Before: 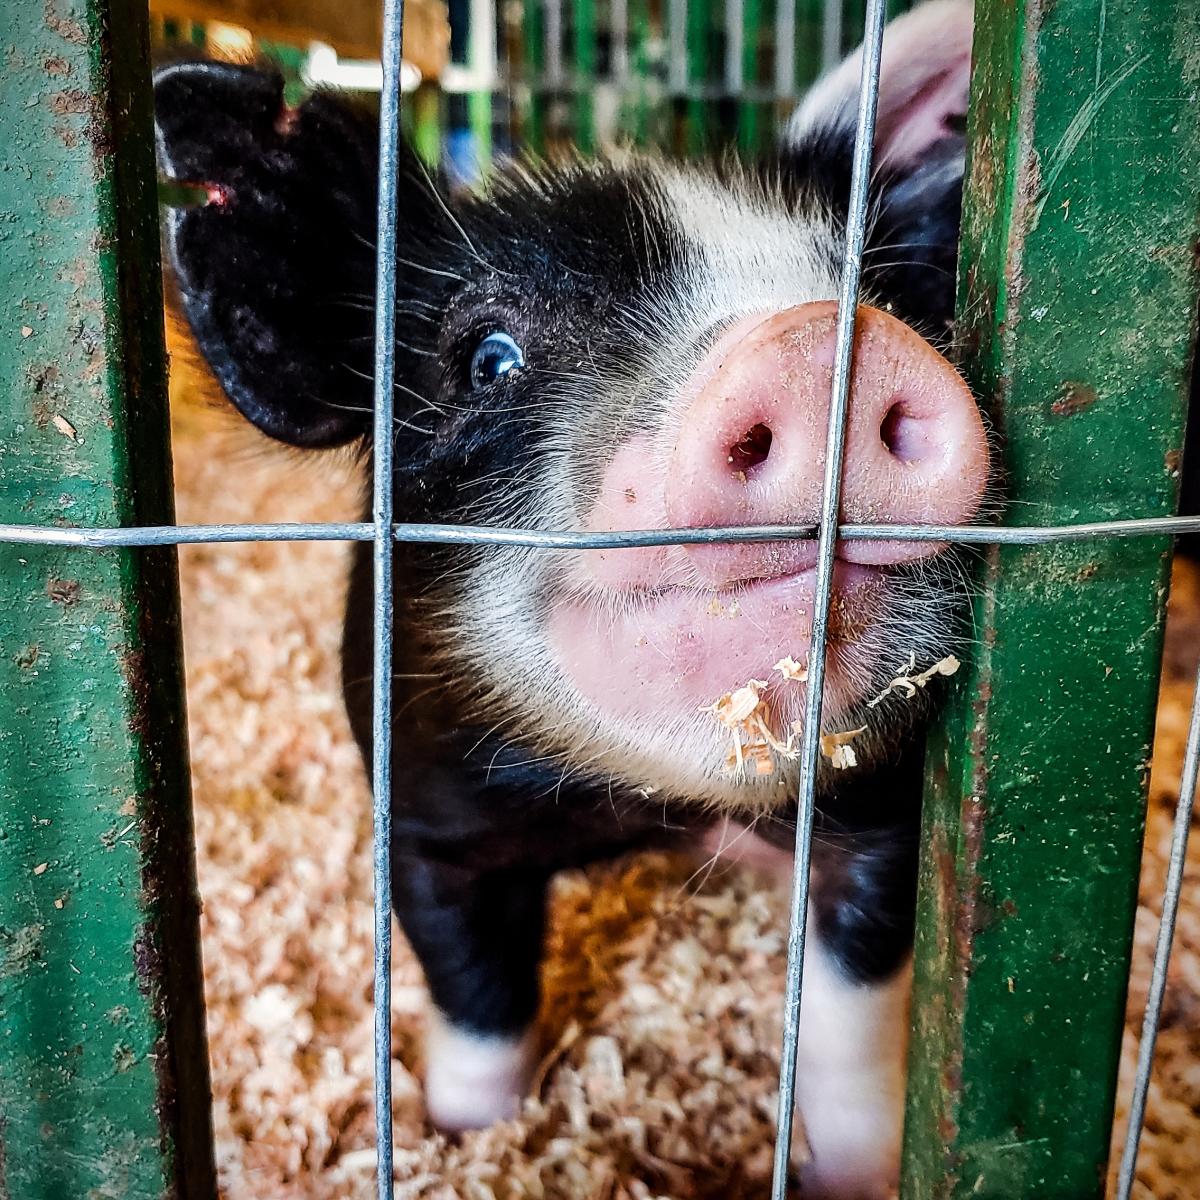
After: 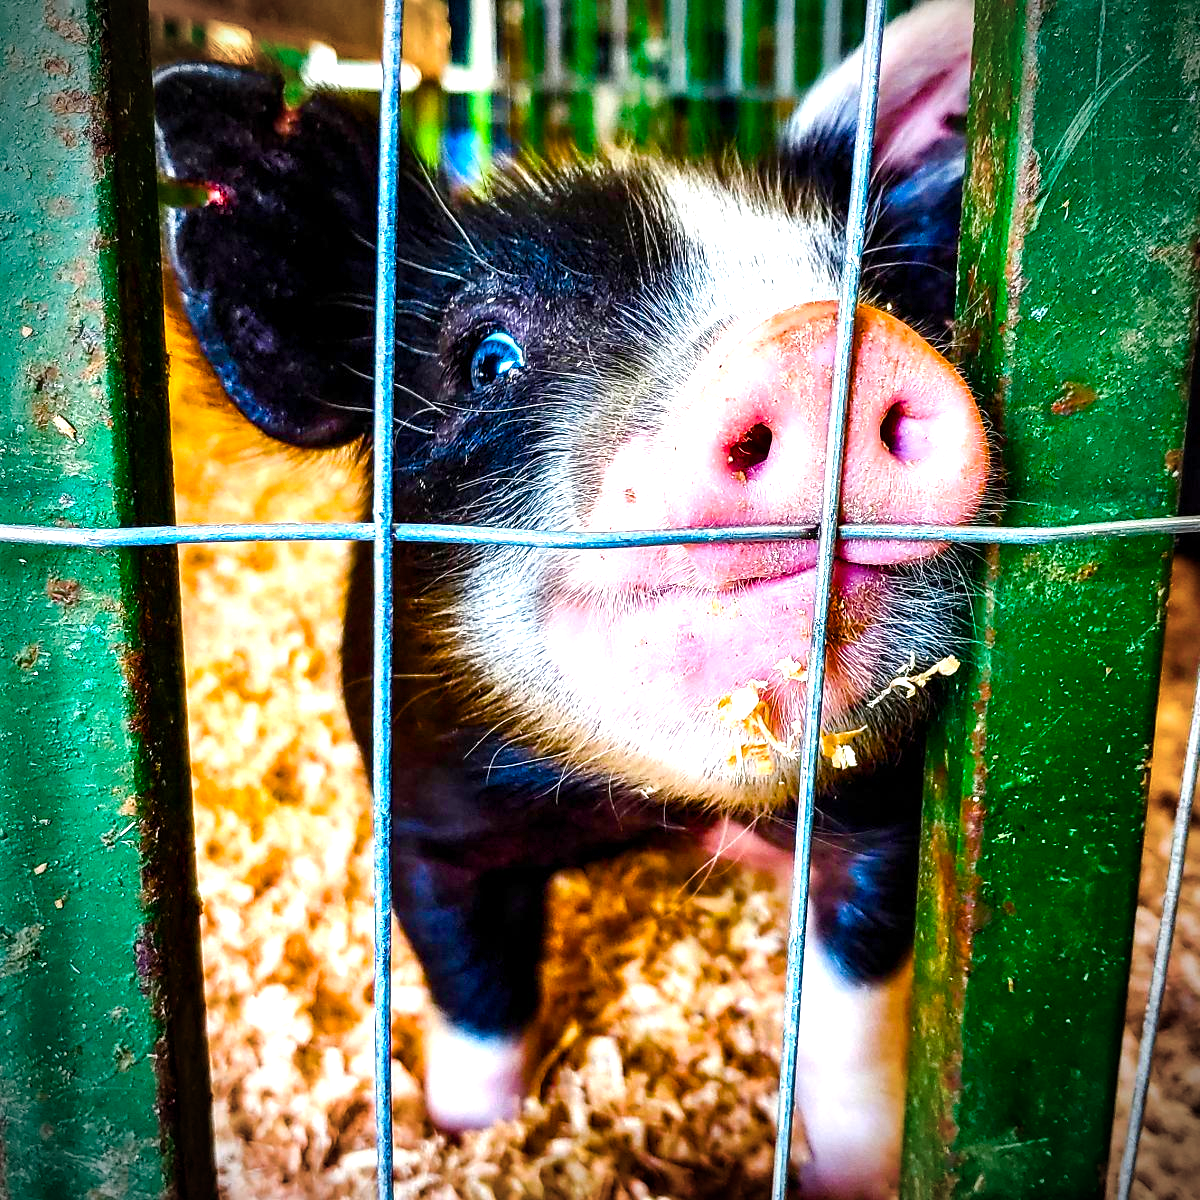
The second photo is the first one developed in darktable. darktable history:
color balance rgb: linear chroma grading › global chroma 25%, perceptual saturation grading › global saturation 40%, perceptual saturation grading › highlights -50%, perceptual saturation grading › shadows 30%, perceptual brilliance grading › global brilliance 25%, global vibrance 60%
vignetting: on, module defaults
